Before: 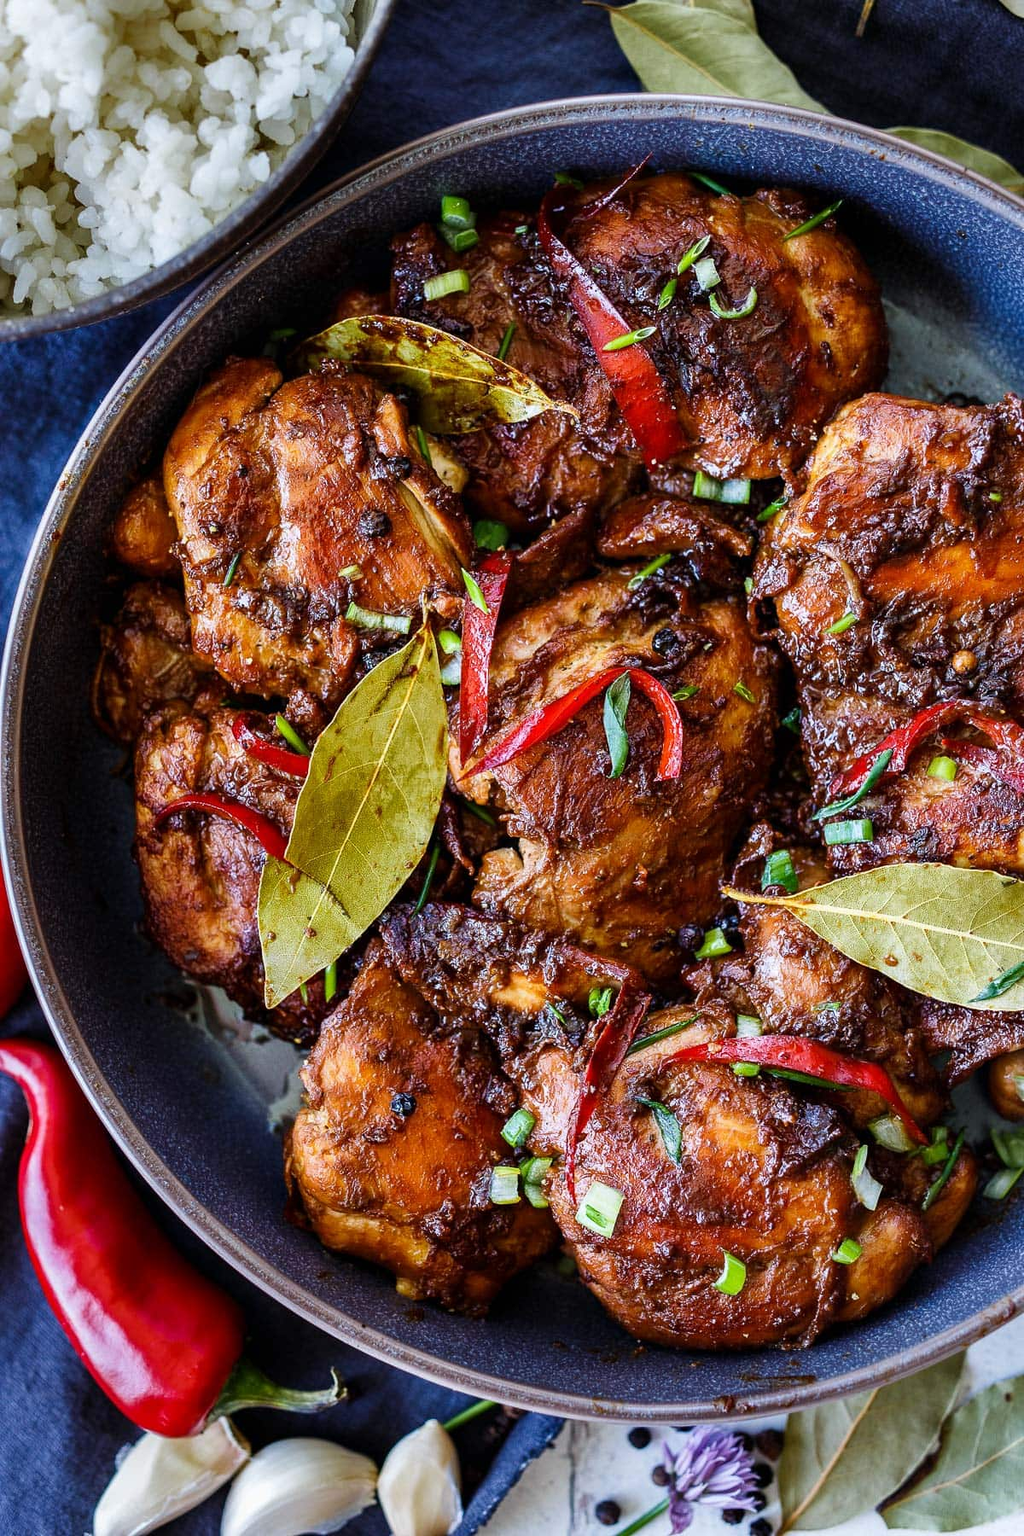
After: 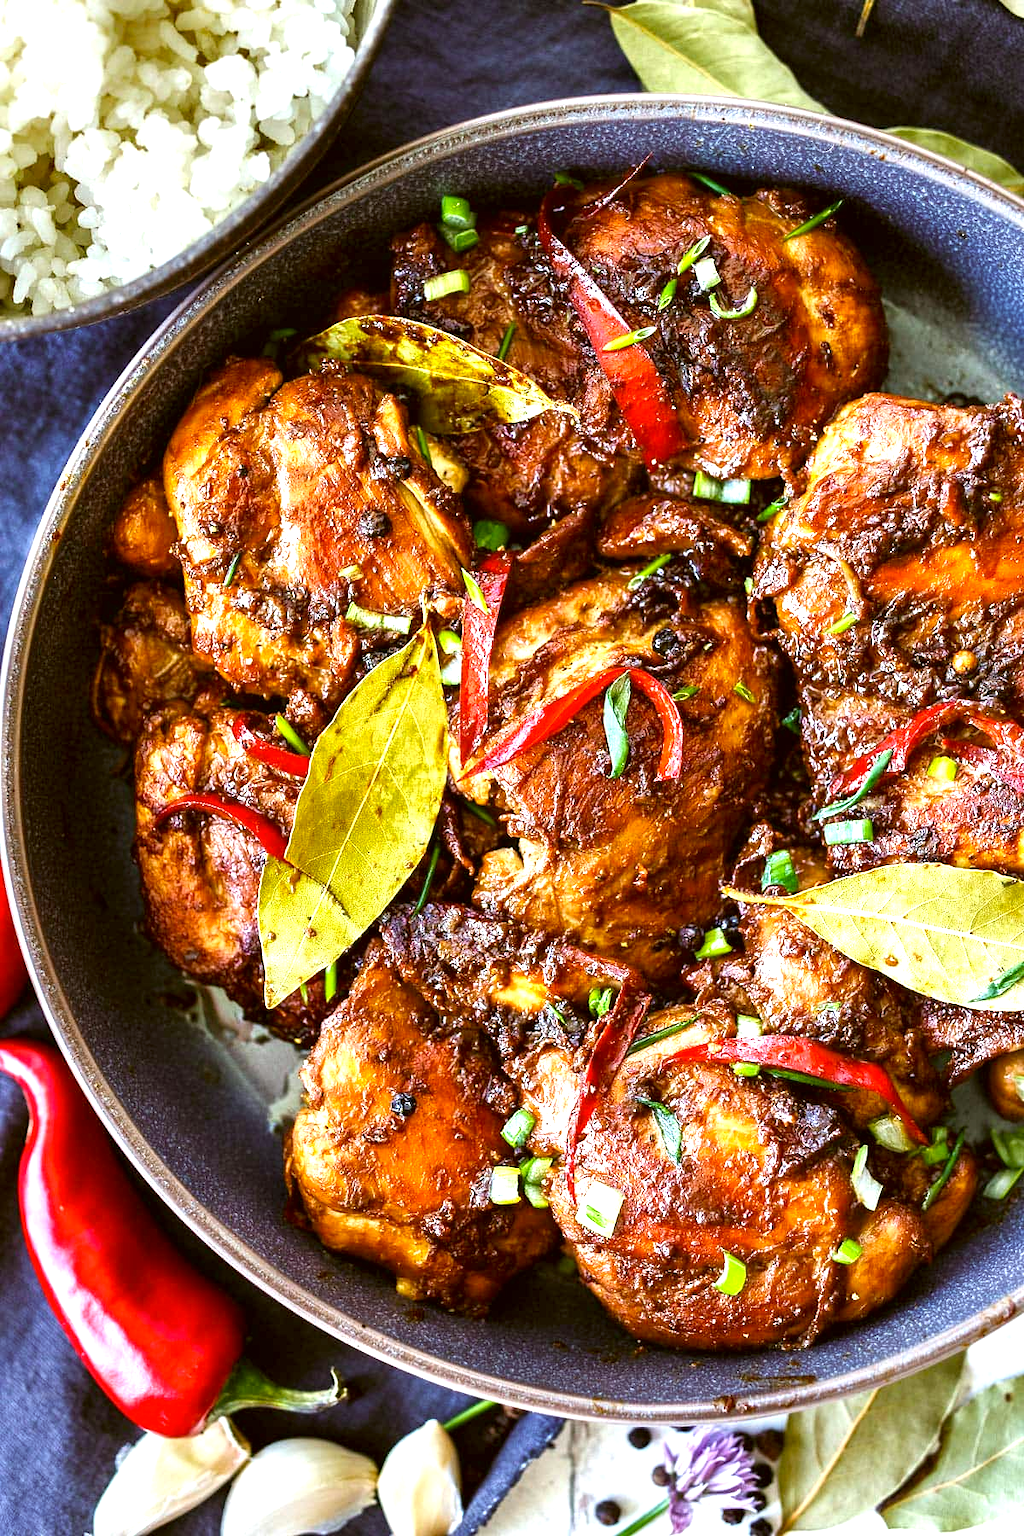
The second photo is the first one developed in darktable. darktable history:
color correction: highlights a* -1.43, highlights b* 10.12, shadows a* 0.395, shadows b* 19.35
exposure: exposure 1.16 EV, compensate exposure bias true, compensate highlight preservation false
